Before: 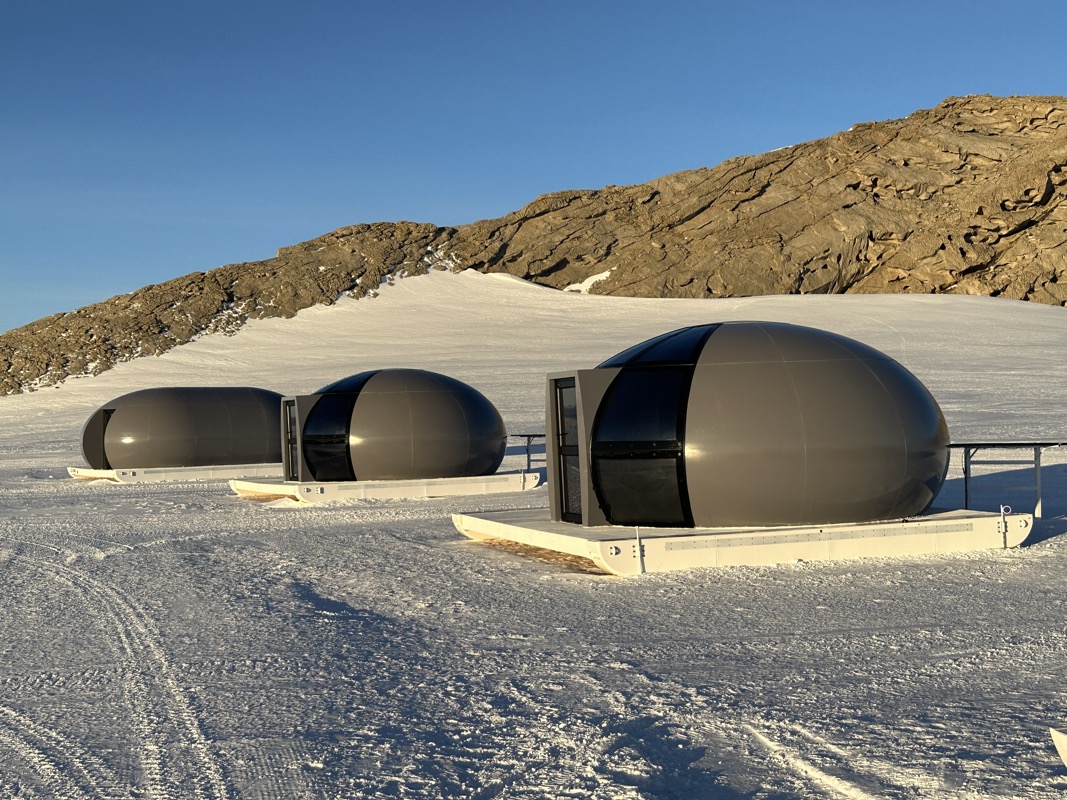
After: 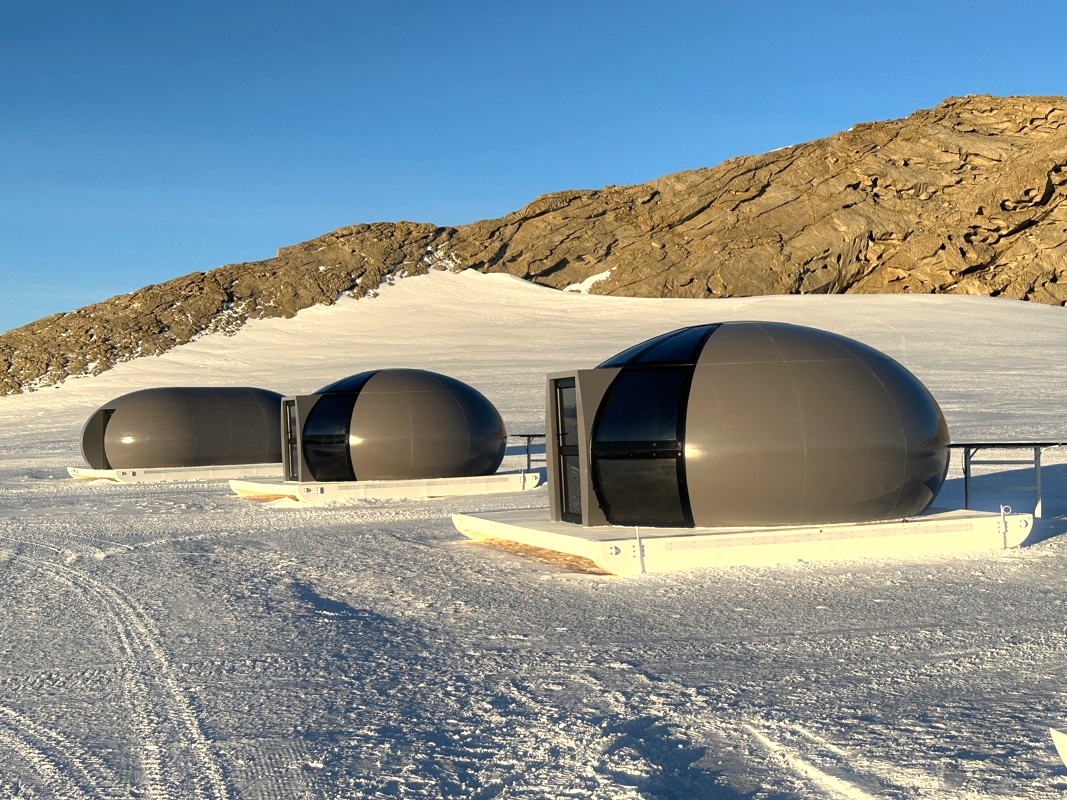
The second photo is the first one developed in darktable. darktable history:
exposure: exposure 0.375 EV, compensate highlight preservation false
bloom: size 3%, threshold 100%, strength 0%
